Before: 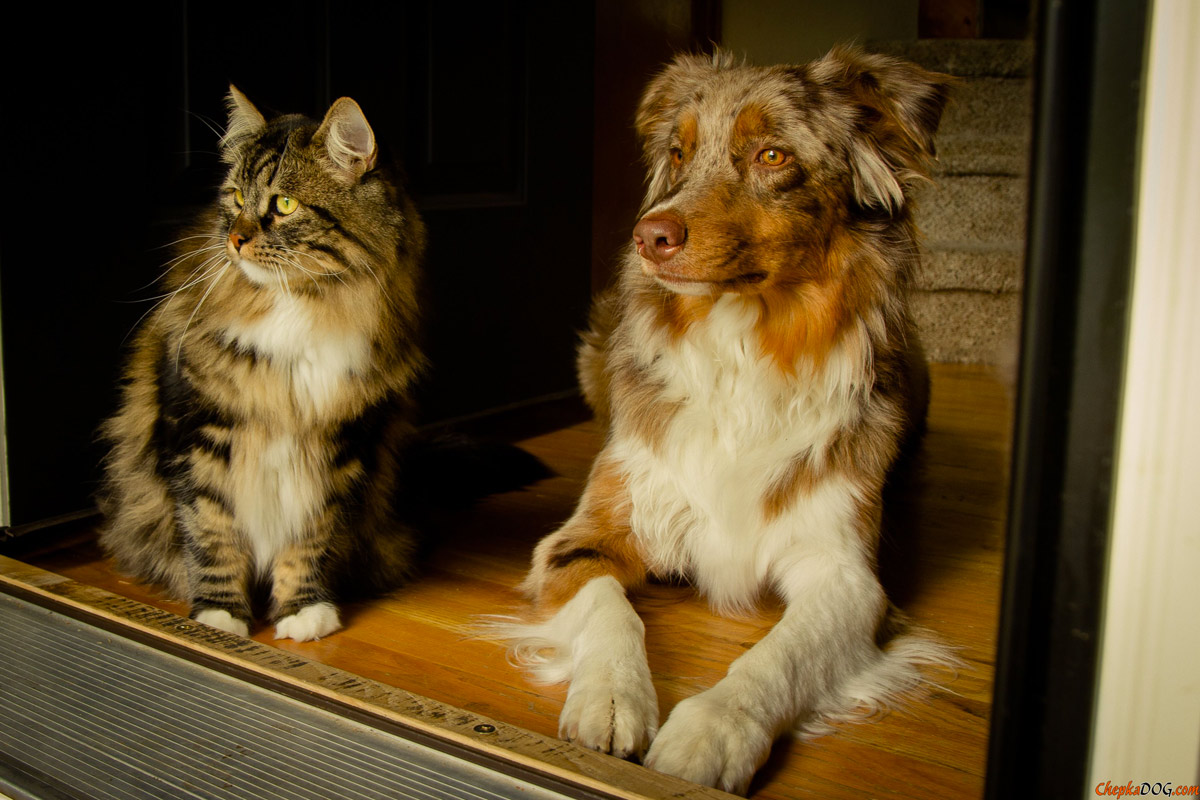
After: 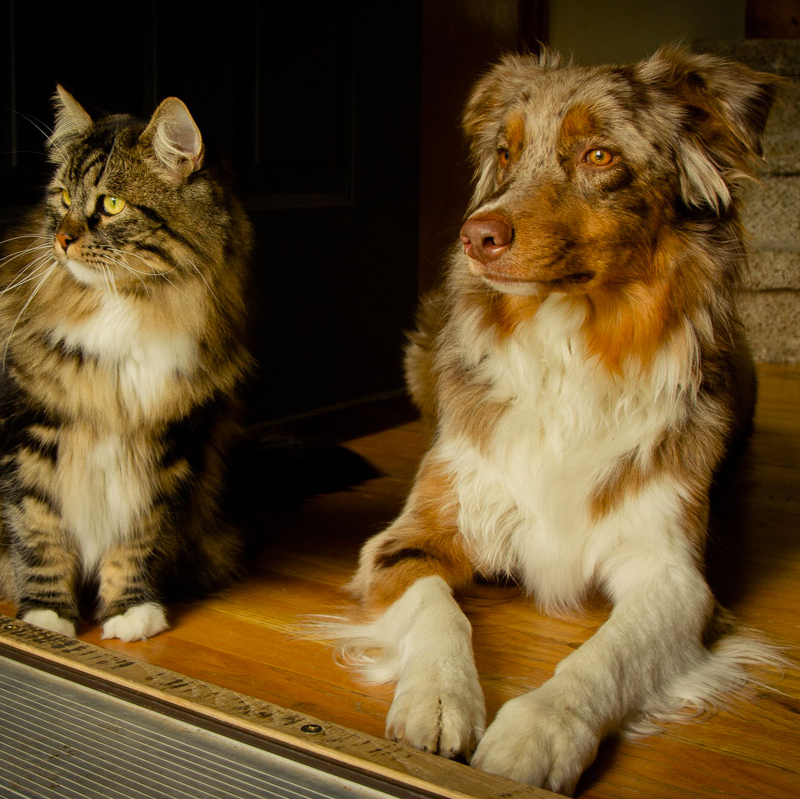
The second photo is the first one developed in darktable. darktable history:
crop and rotate: left 14.433%, right 18.894%
